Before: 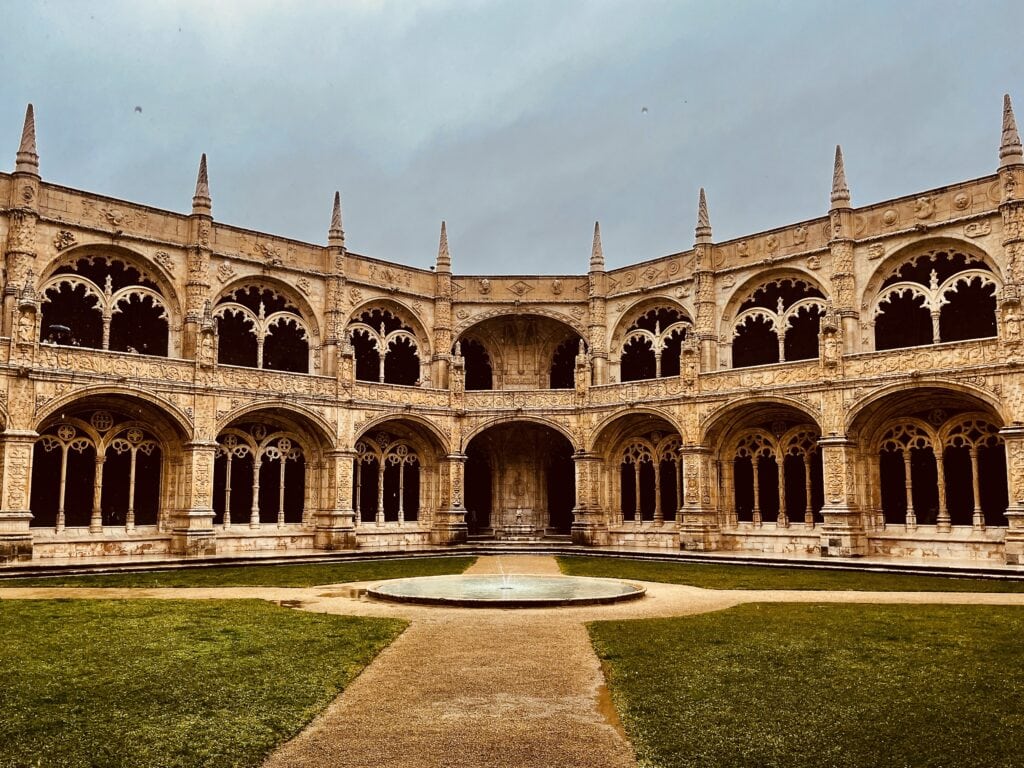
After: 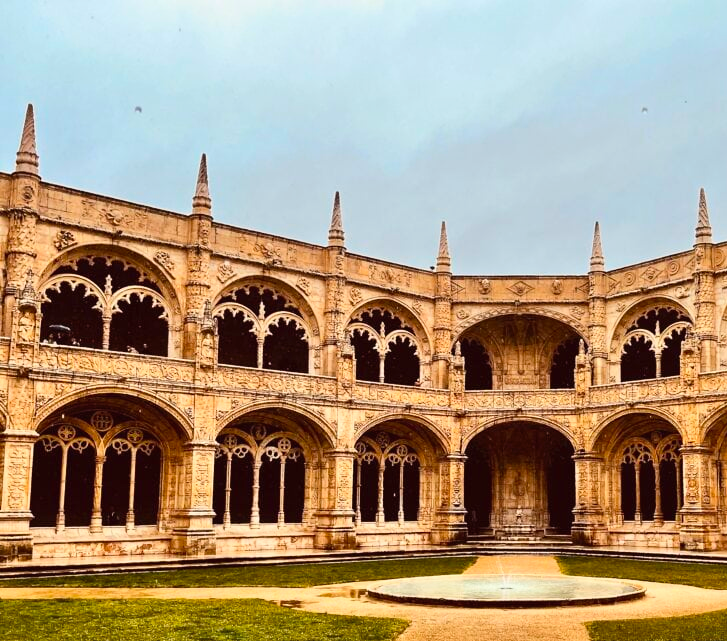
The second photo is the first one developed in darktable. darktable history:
crop: right 28.982%, bottom 16.421%
contrast brightness saturation: contrast 0.197, brightness 0.16, saturation 0.215
